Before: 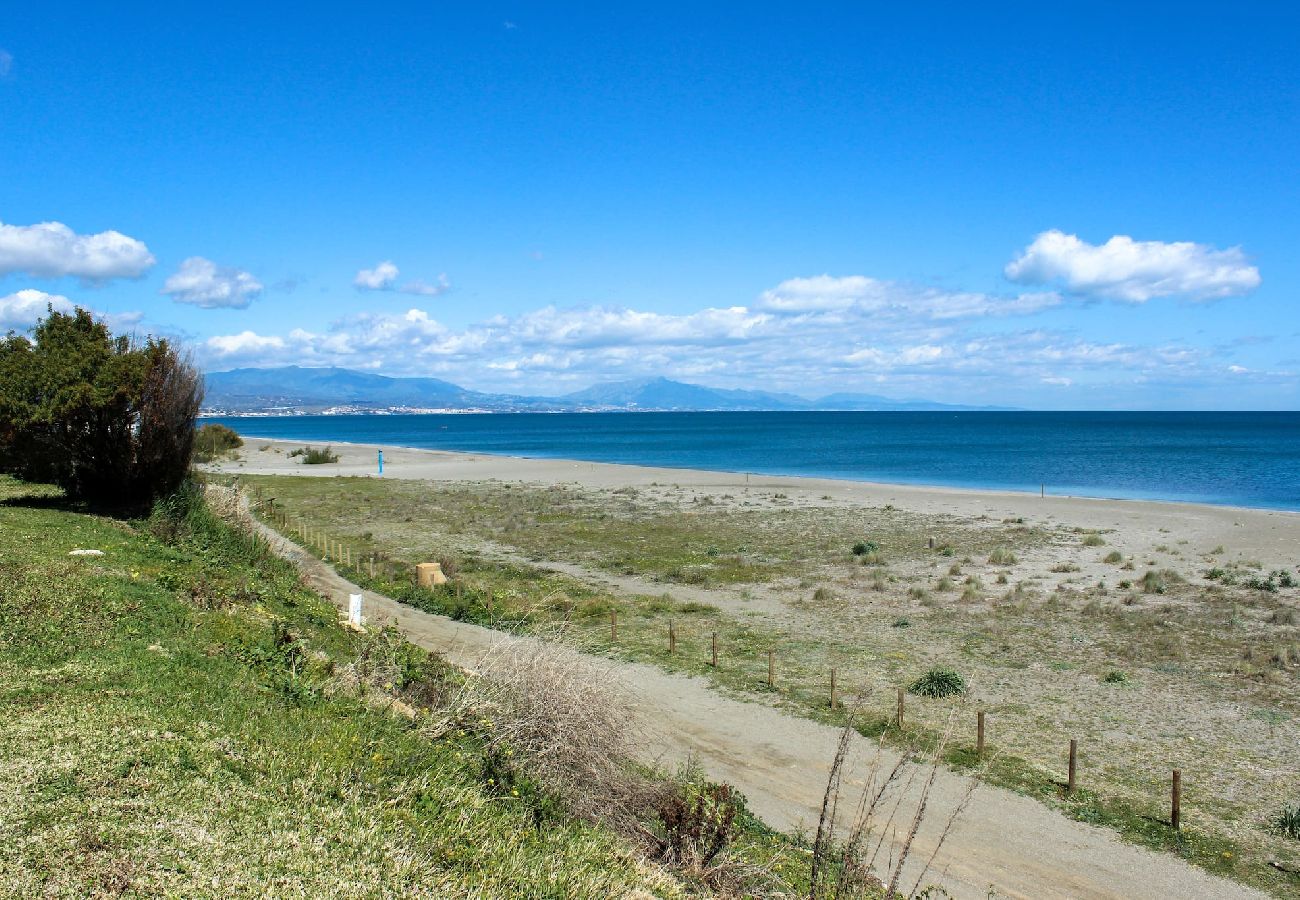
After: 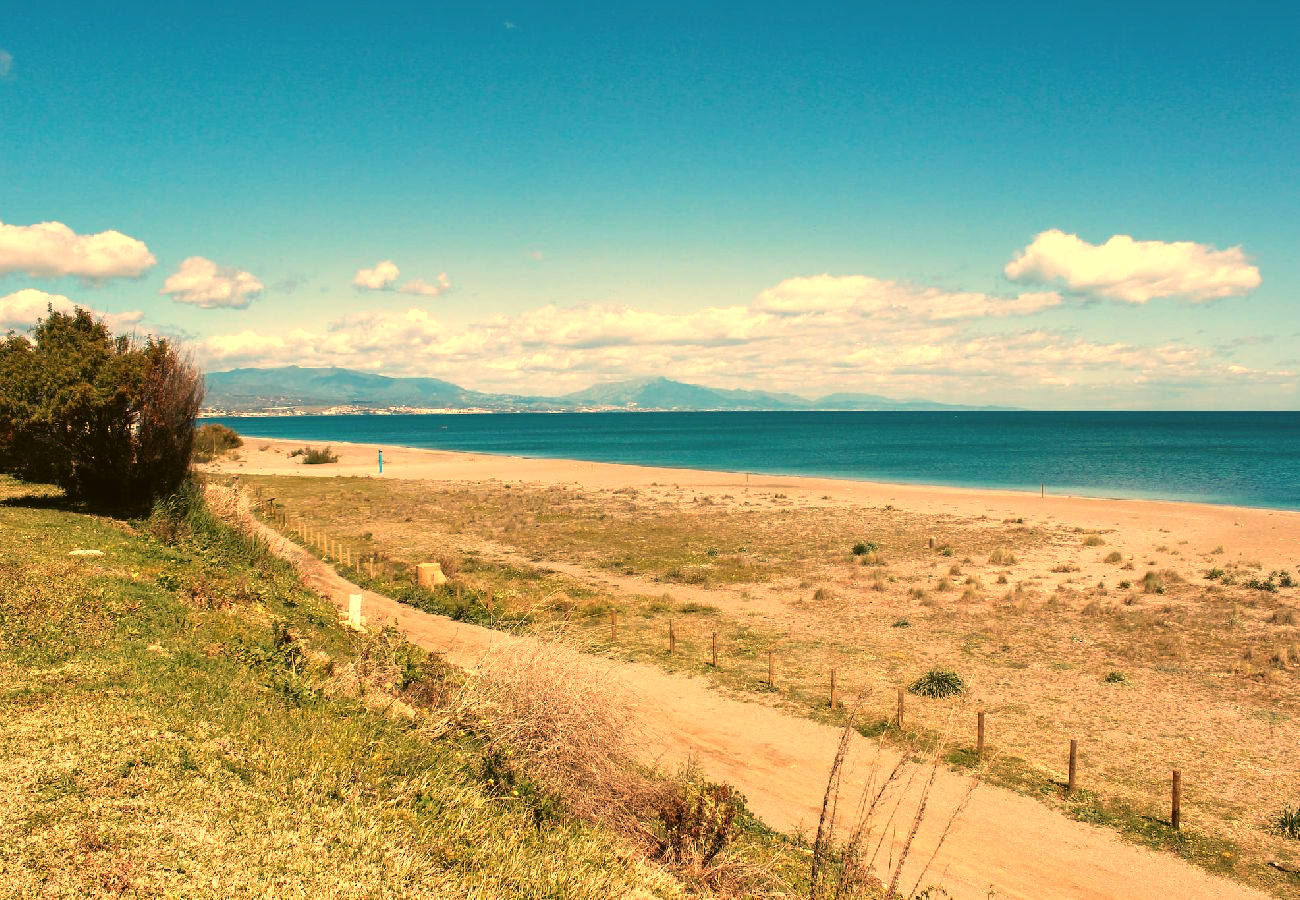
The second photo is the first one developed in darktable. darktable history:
exposure: exposure 0.3 EV, compensate highlight preservation false
white balance: red 1.467, blue 0.684
color balance: lift [1.004, 1.002, 1.002, 0.998], gamma [1, 1.007, 1.002, 0.993], gain [1, 0.977, 1.013, 1.023], contrast -3.64%
